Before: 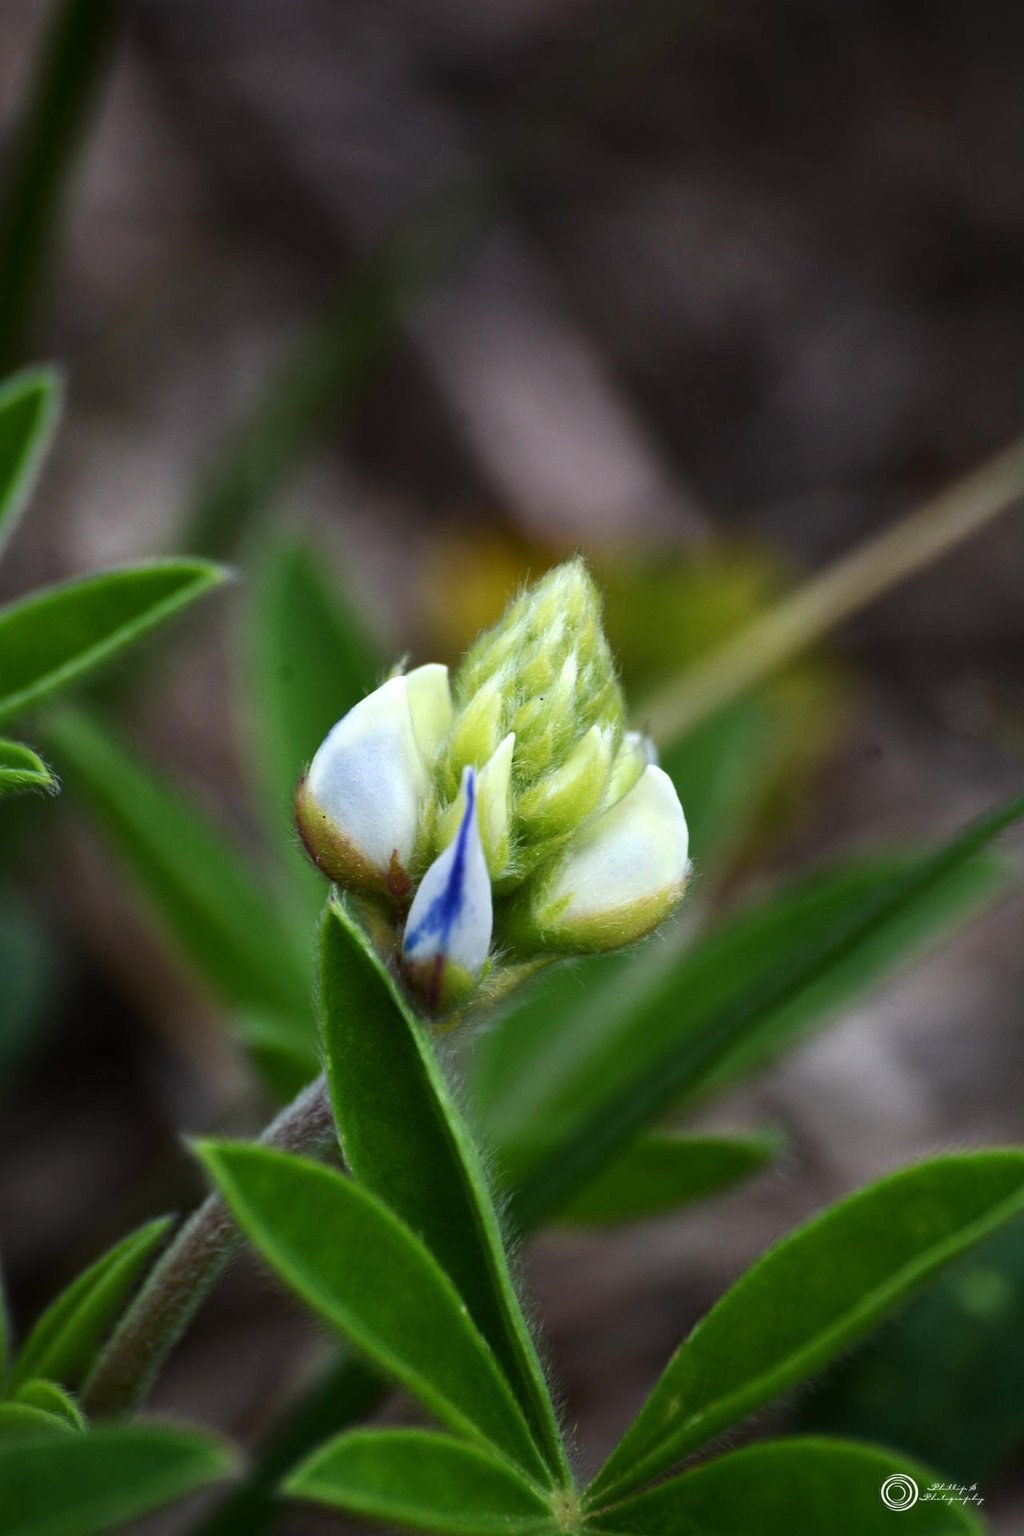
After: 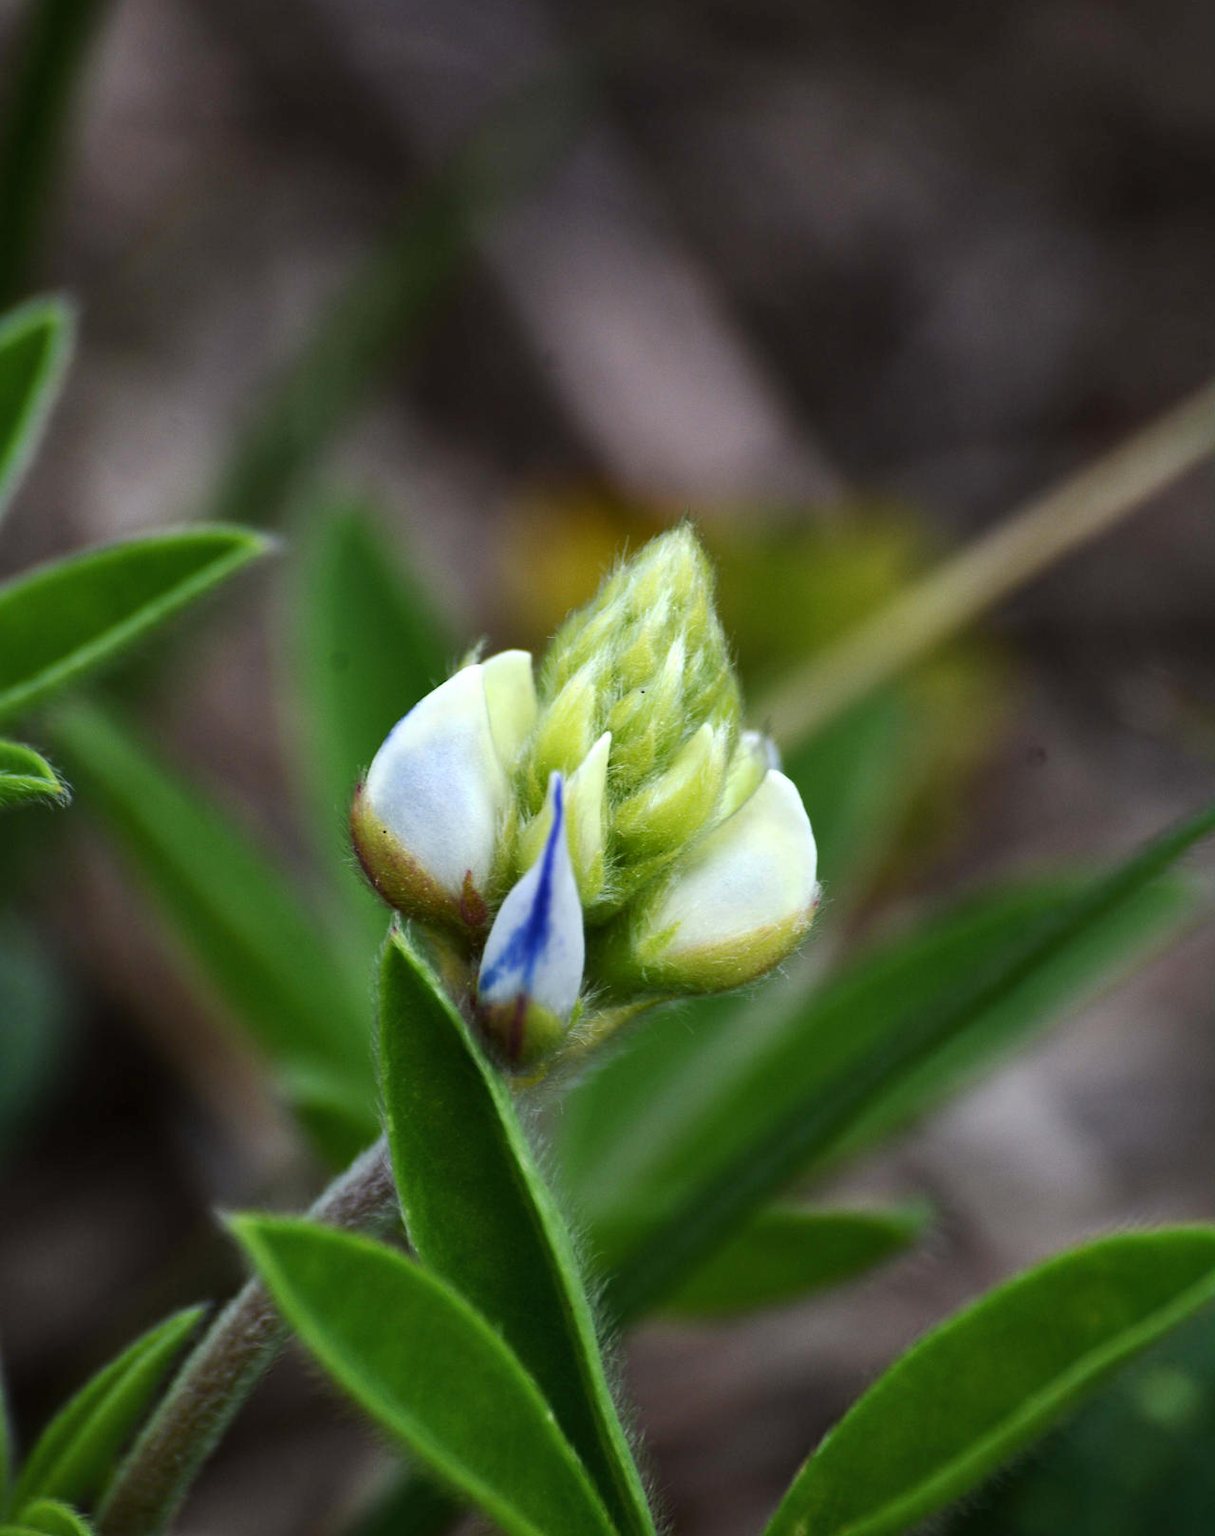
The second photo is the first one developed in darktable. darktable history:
crop: top 7.566%, bottom 8.146%
shadows and highlights: shadows 32.3, highlights -31.57, soften with gaussian
